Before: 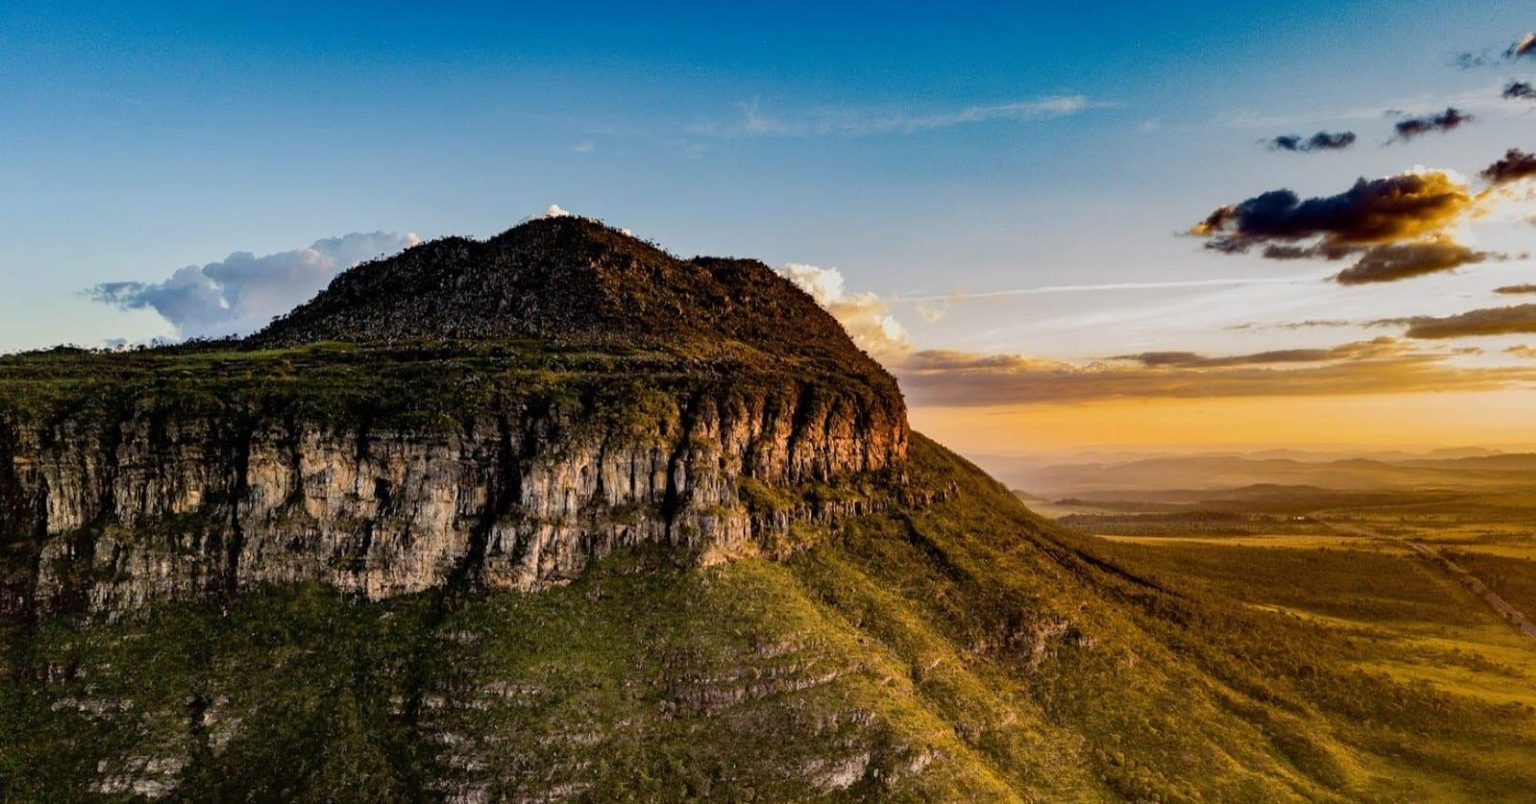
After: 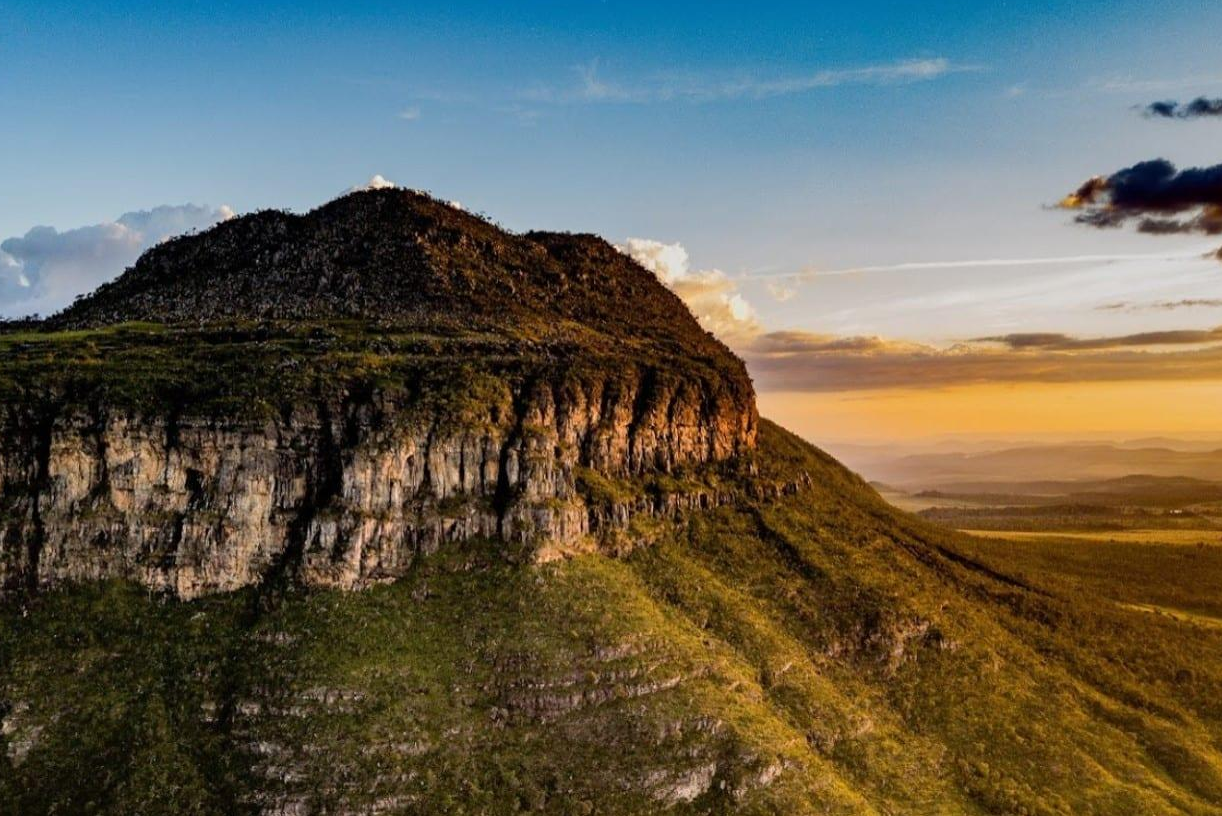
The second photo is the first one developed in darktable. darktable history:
crop and rotate: left 13.15%, top 5.251%, right 12.609%
color balance: mode lift, gamma, gain (sRGB)
